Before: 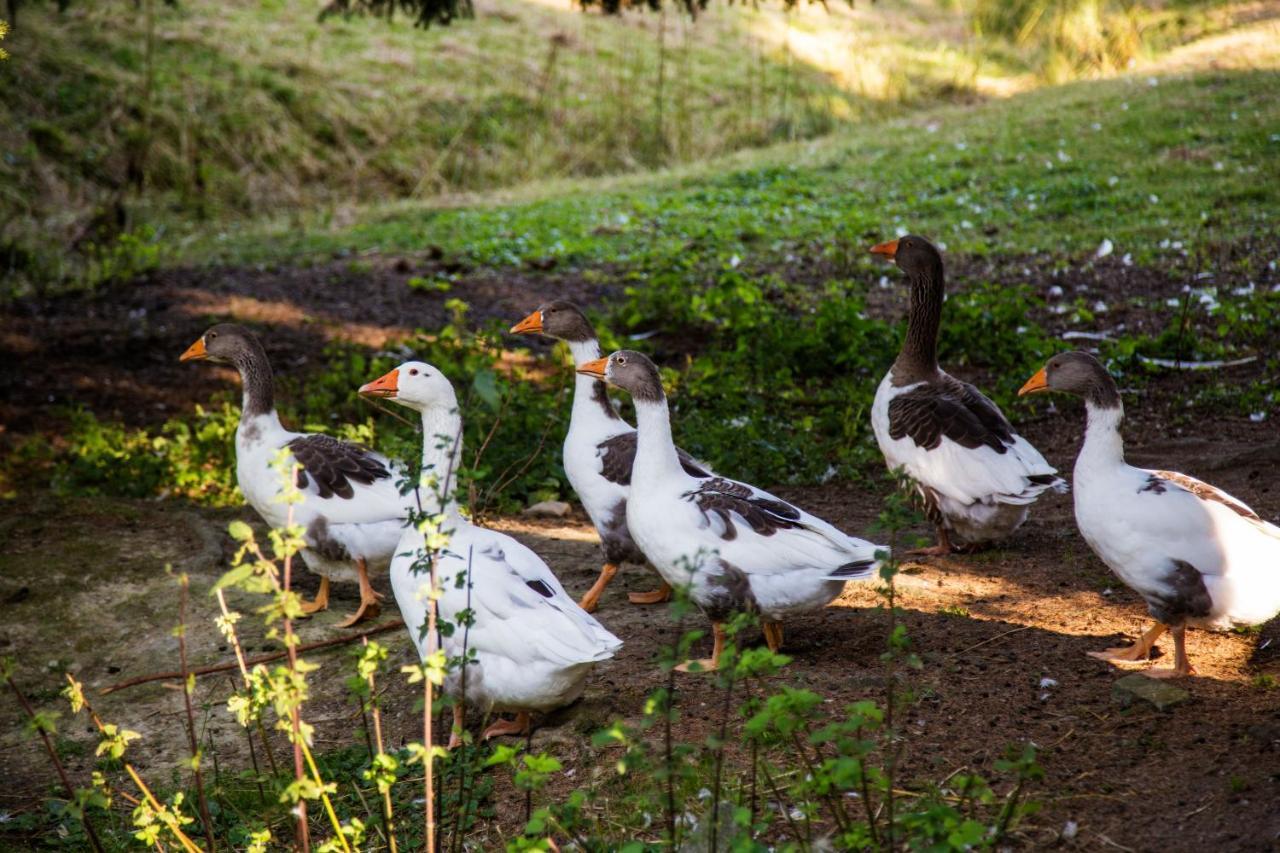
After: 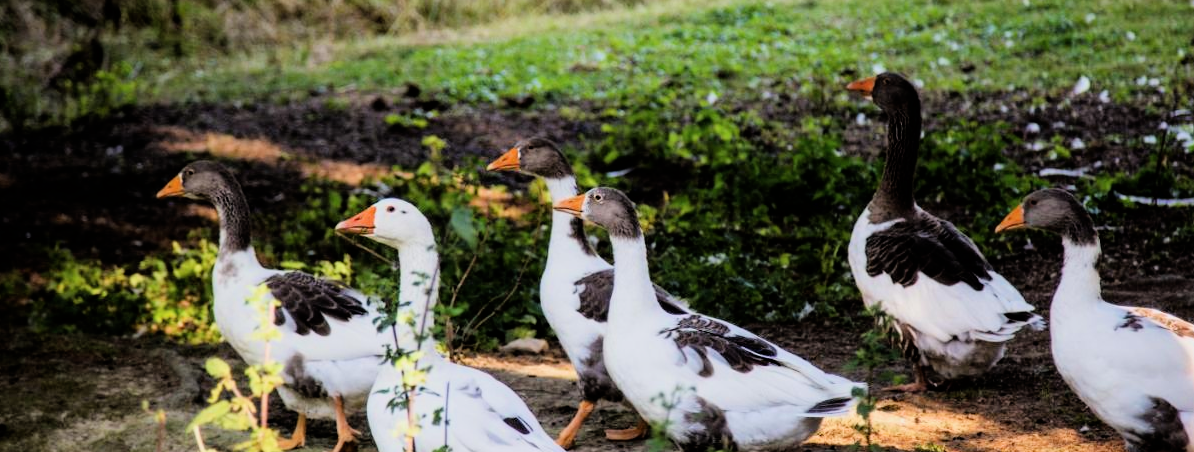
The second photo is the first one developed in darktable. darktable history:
filmic rgb: black relative exposure -7.65 EV, white relative exposure 4.56 EV, hardness 3.61, contrast 1.049, color science v6 (2022)
contrast brightness saturation: saturation -0.048
crop: left 1.854%, top 19.142%, right 4.822%, bottom 27.78%
tone equalizer: -8 EV -0.759 EV, -7 EV -0.738 EV, -6 EV -0.579 EV, -5 EV -0.389 EV, -3 EV 0.395 EV, -2 EV 0.6 EV, -1 EV 0.697 EV, +0 EV 0.76 EV
